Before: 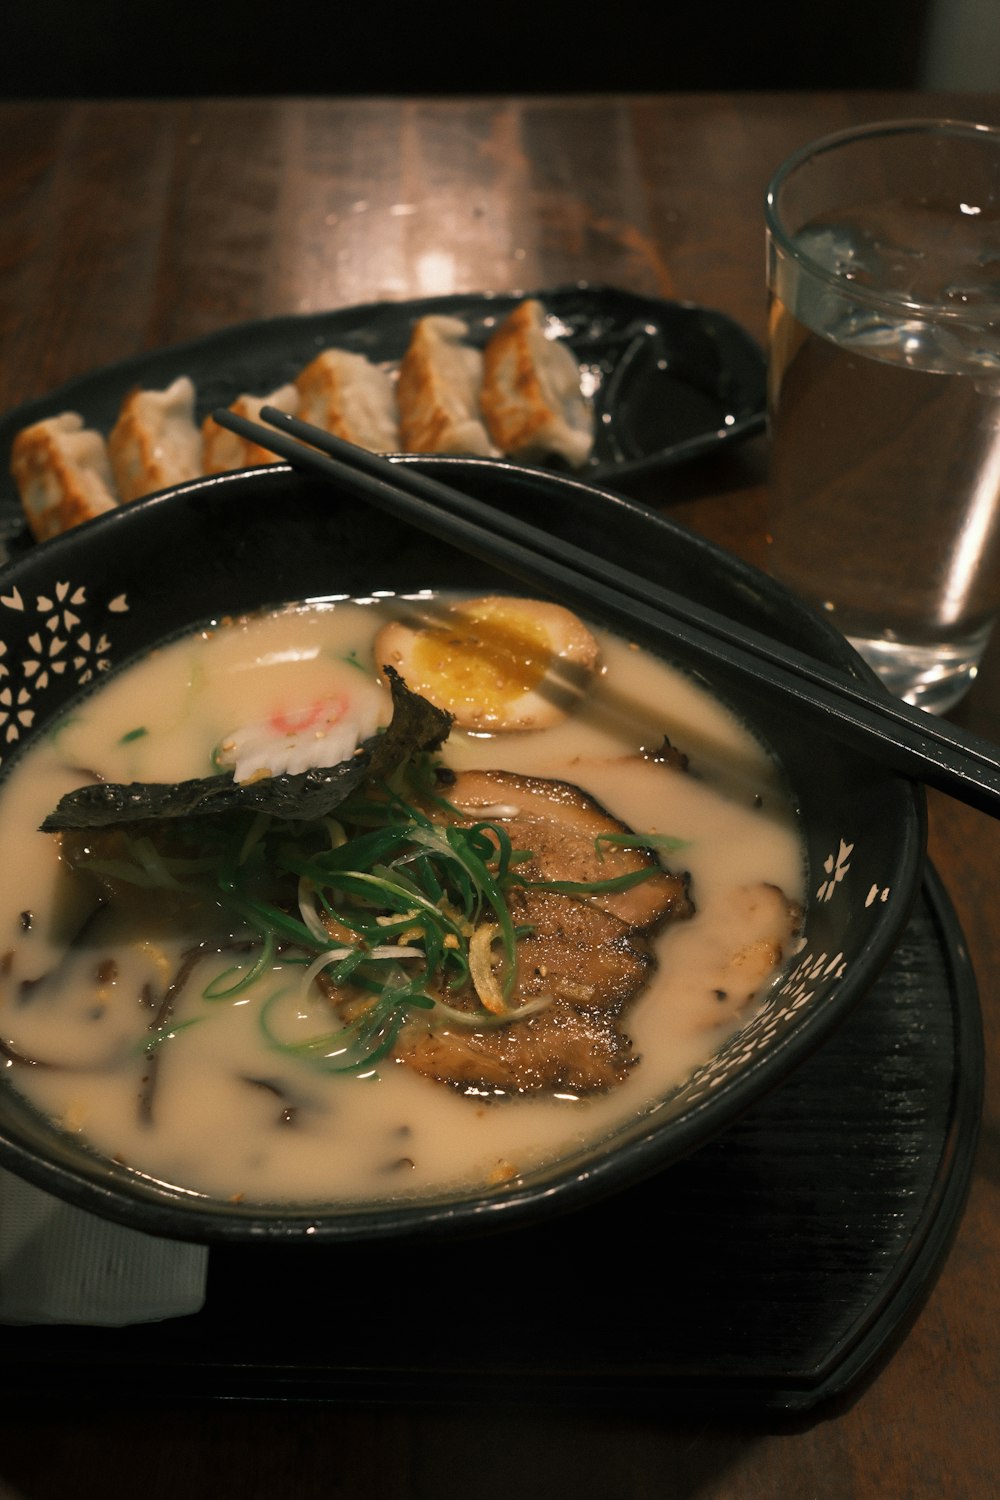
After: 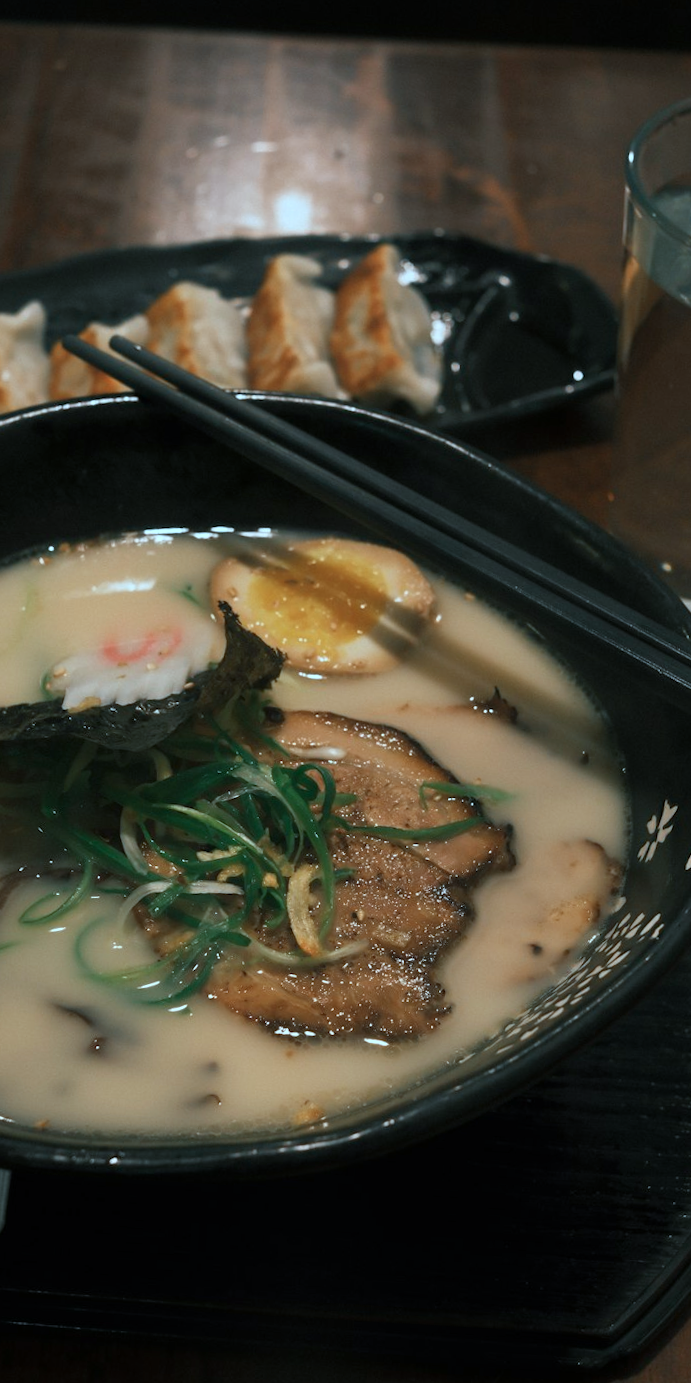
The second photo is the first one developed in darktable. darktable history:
crop and rotate: angle -3.27°, left 14.277%, top 0.028%, right 10.766%, bottom 0.028%
color calibration: x 0.372, y 0.386, temperature 4283.97 K
color correction: highlights a* -10.04, highlights b* -10.37
